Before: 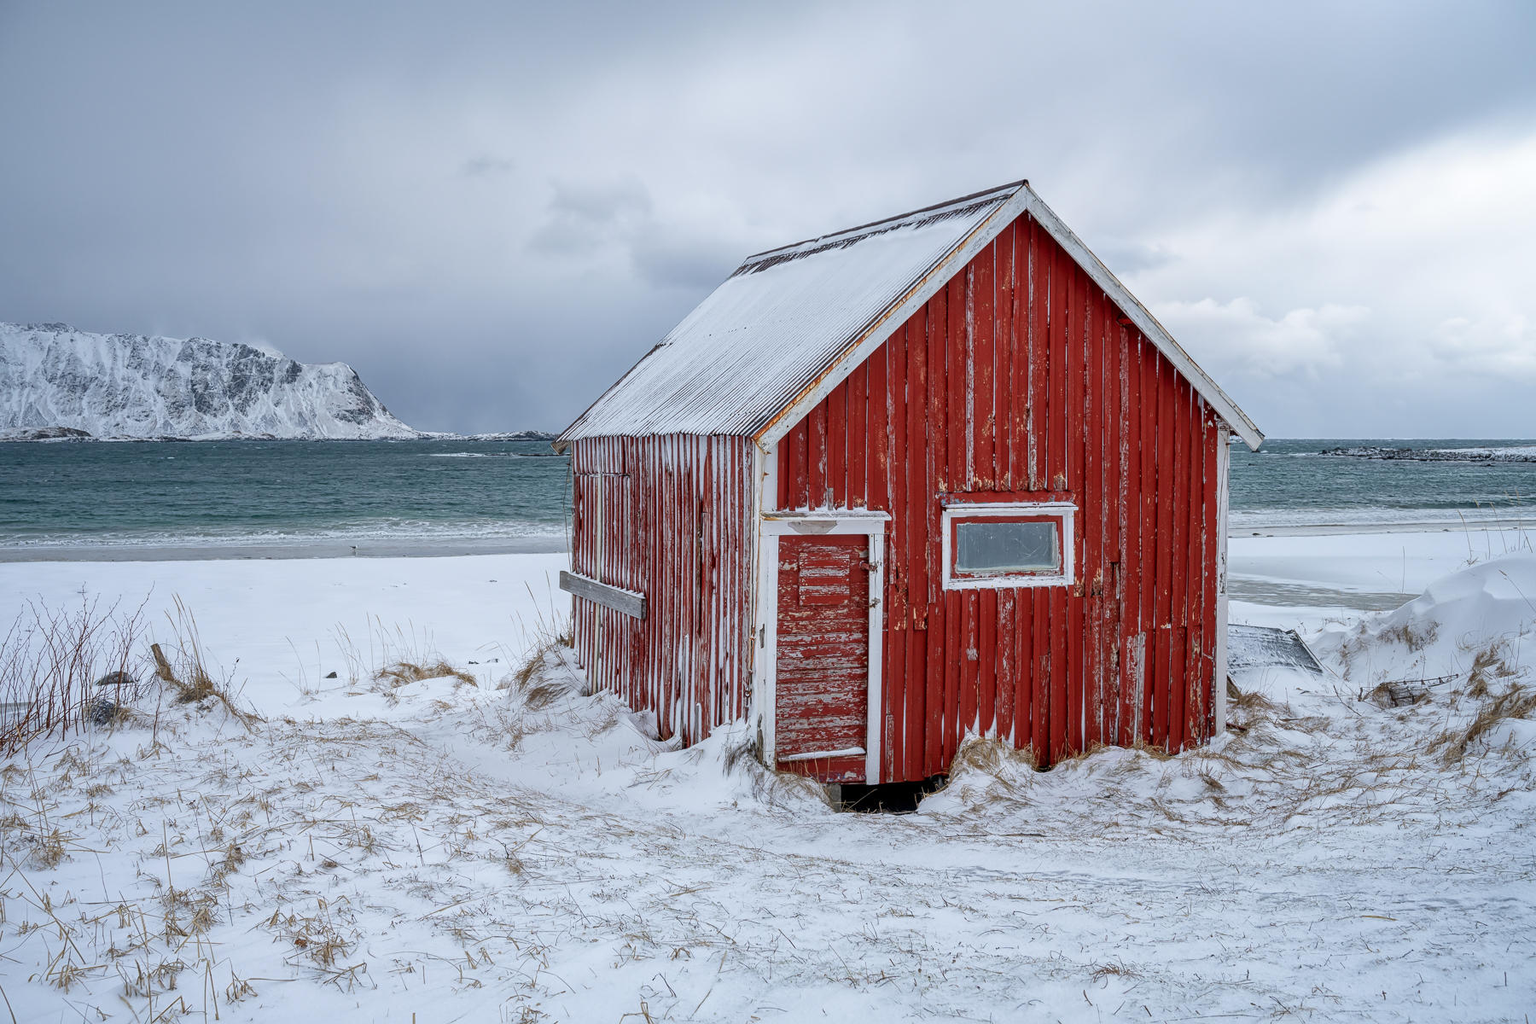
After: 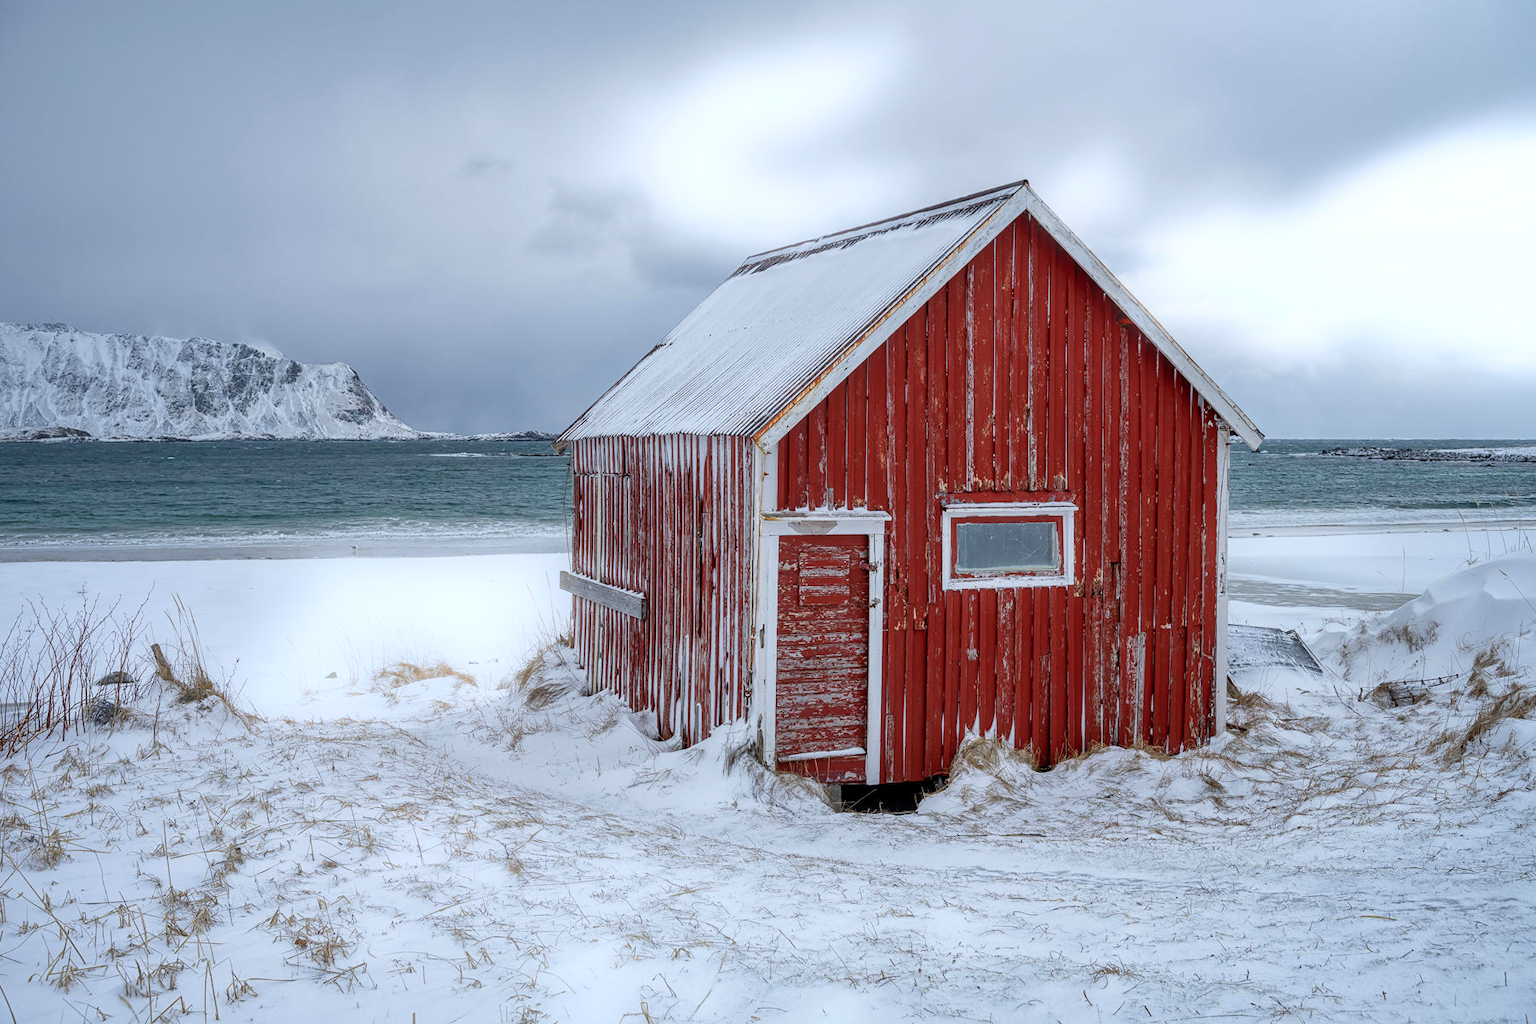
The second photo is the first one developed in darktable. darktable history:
bloom: size 5%, threshold 95%, strength 15%
white balance: red 0.982, blue 1.018
